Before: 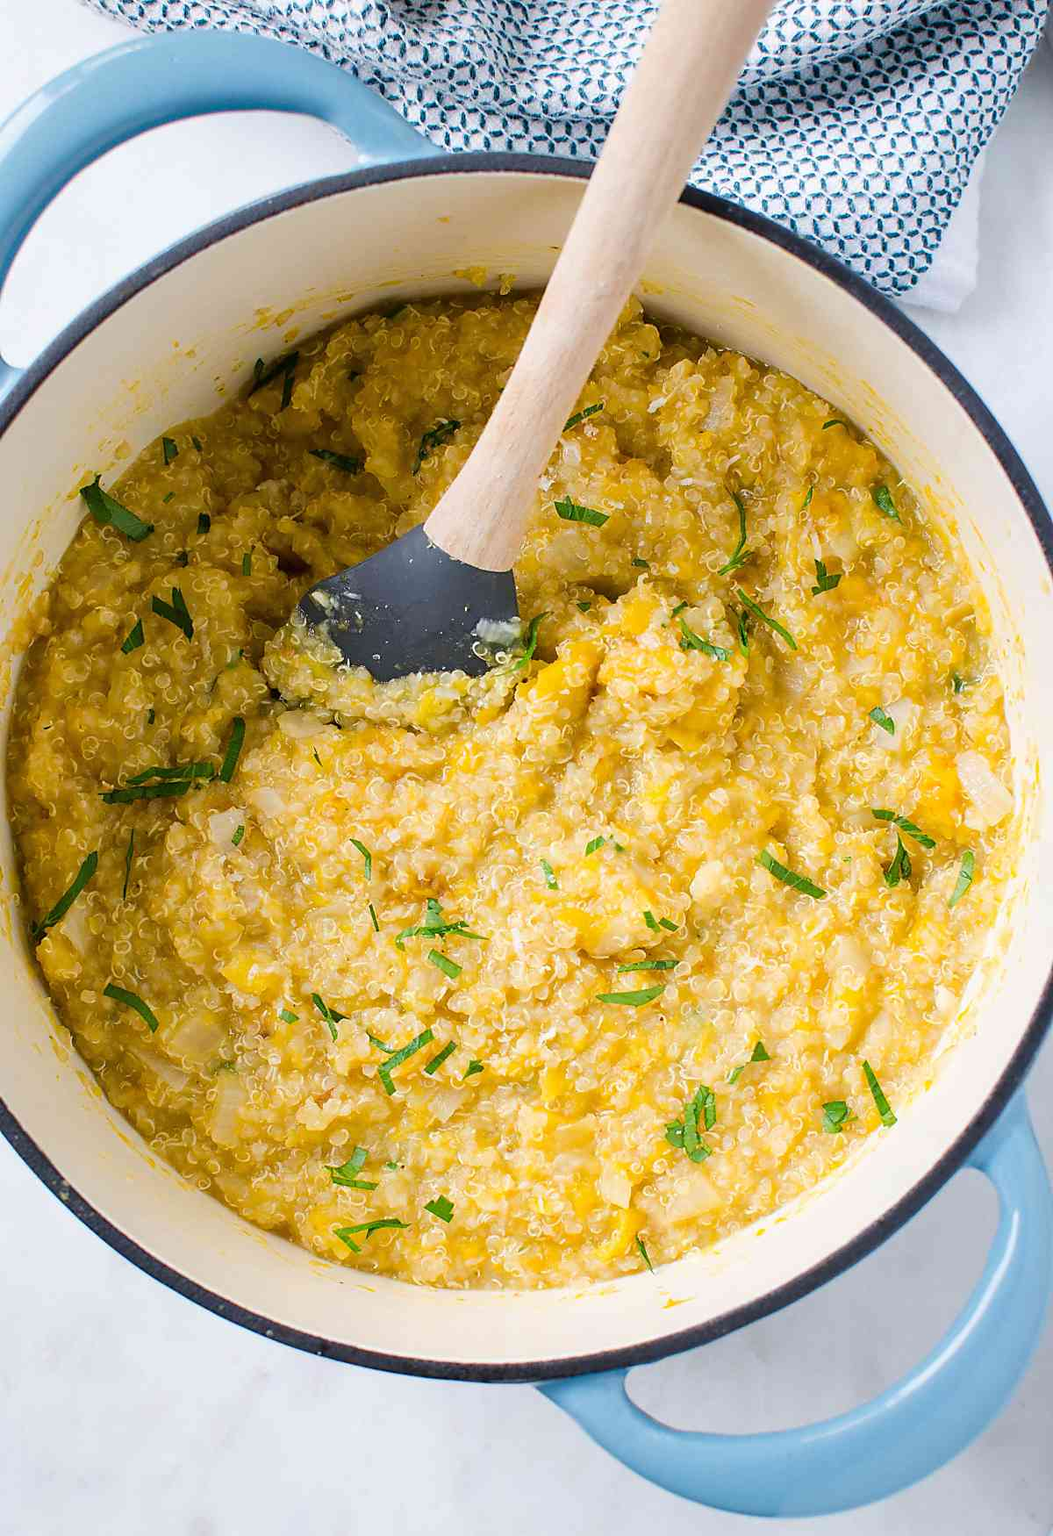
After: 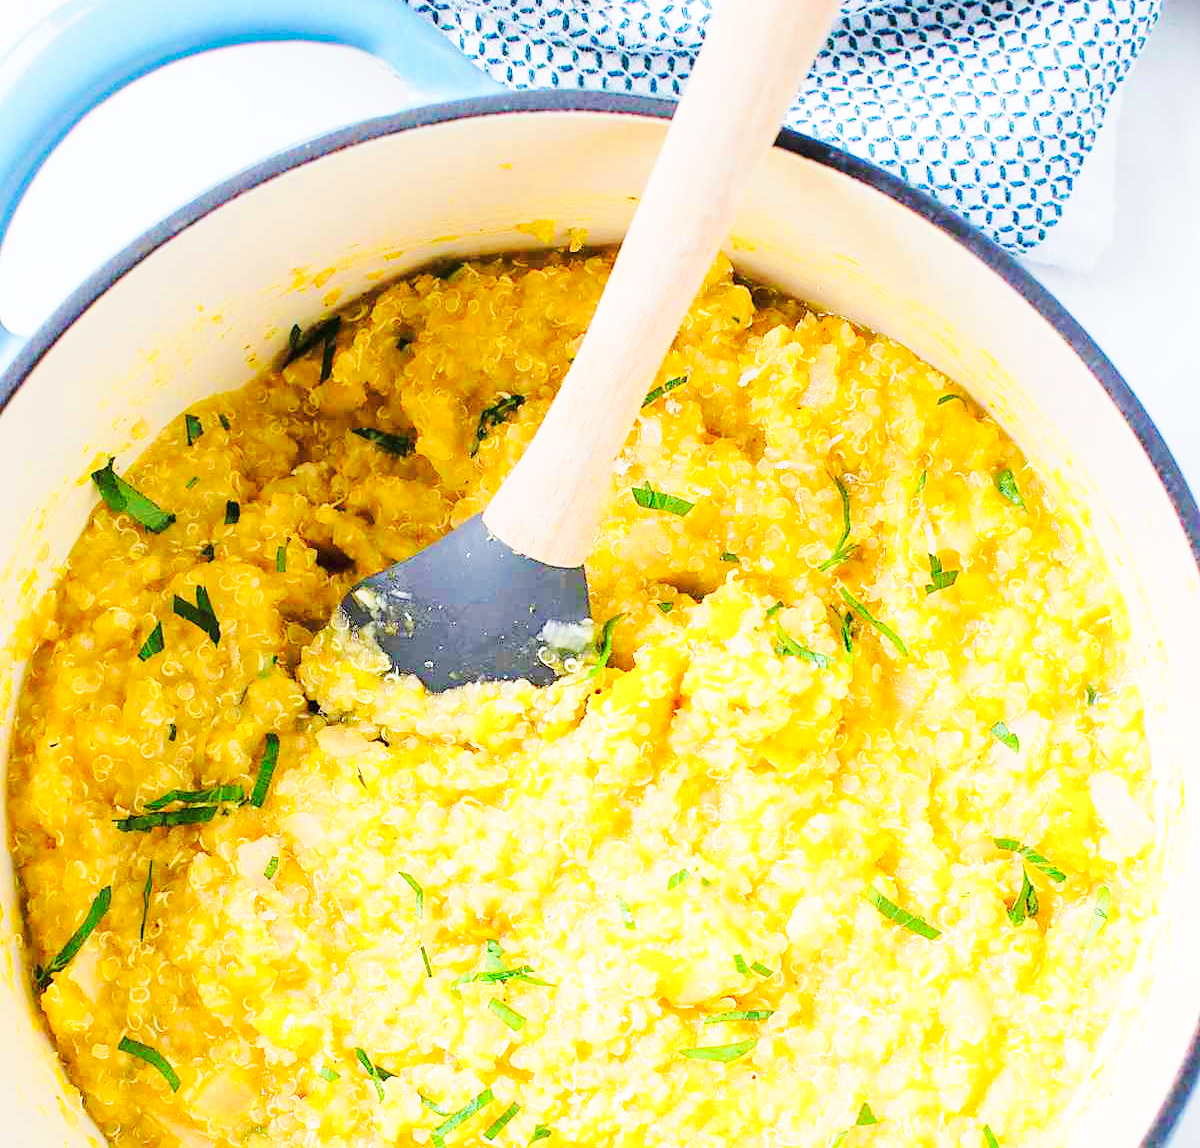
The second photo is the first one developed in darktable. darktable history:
tone curve: curves: ch0 [(0, 0) (0.26, 0.424) (0.417, 0.585) (1, 1)]
crop and rotate: top 4.848%, bottom 29.503%
base curve: curves: ch0 [(0, 0) (0.028, 0.03) (0.121, 0.232) (0.46, 0.748) (0.859, 0.968) (1, 1)], preserve colors none
